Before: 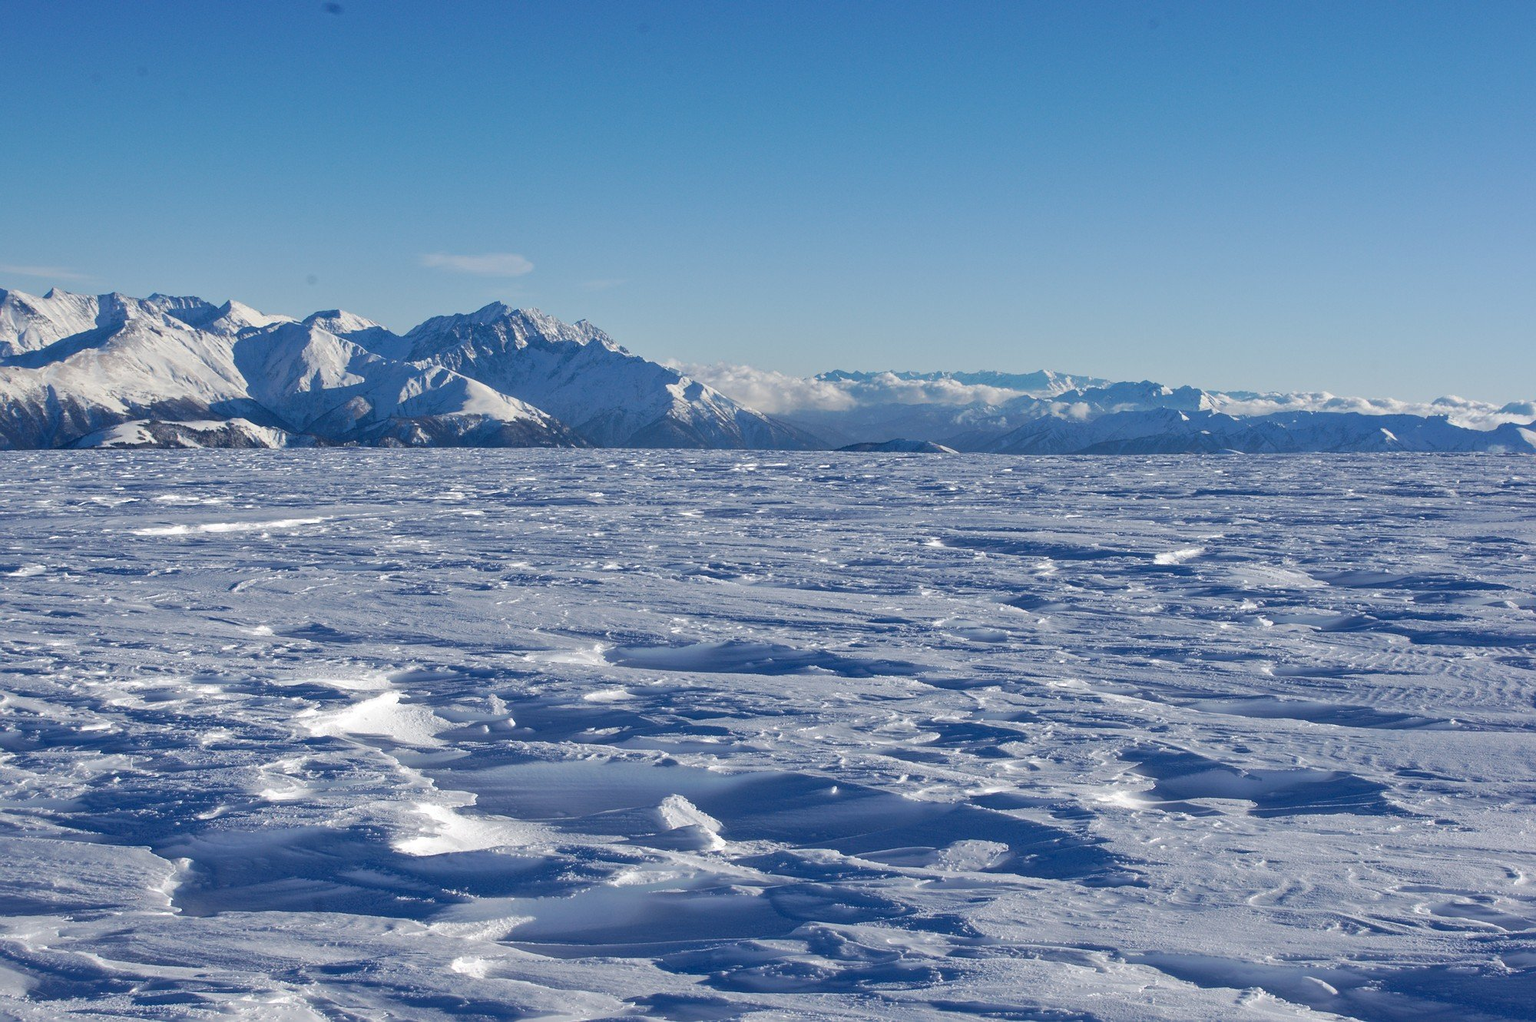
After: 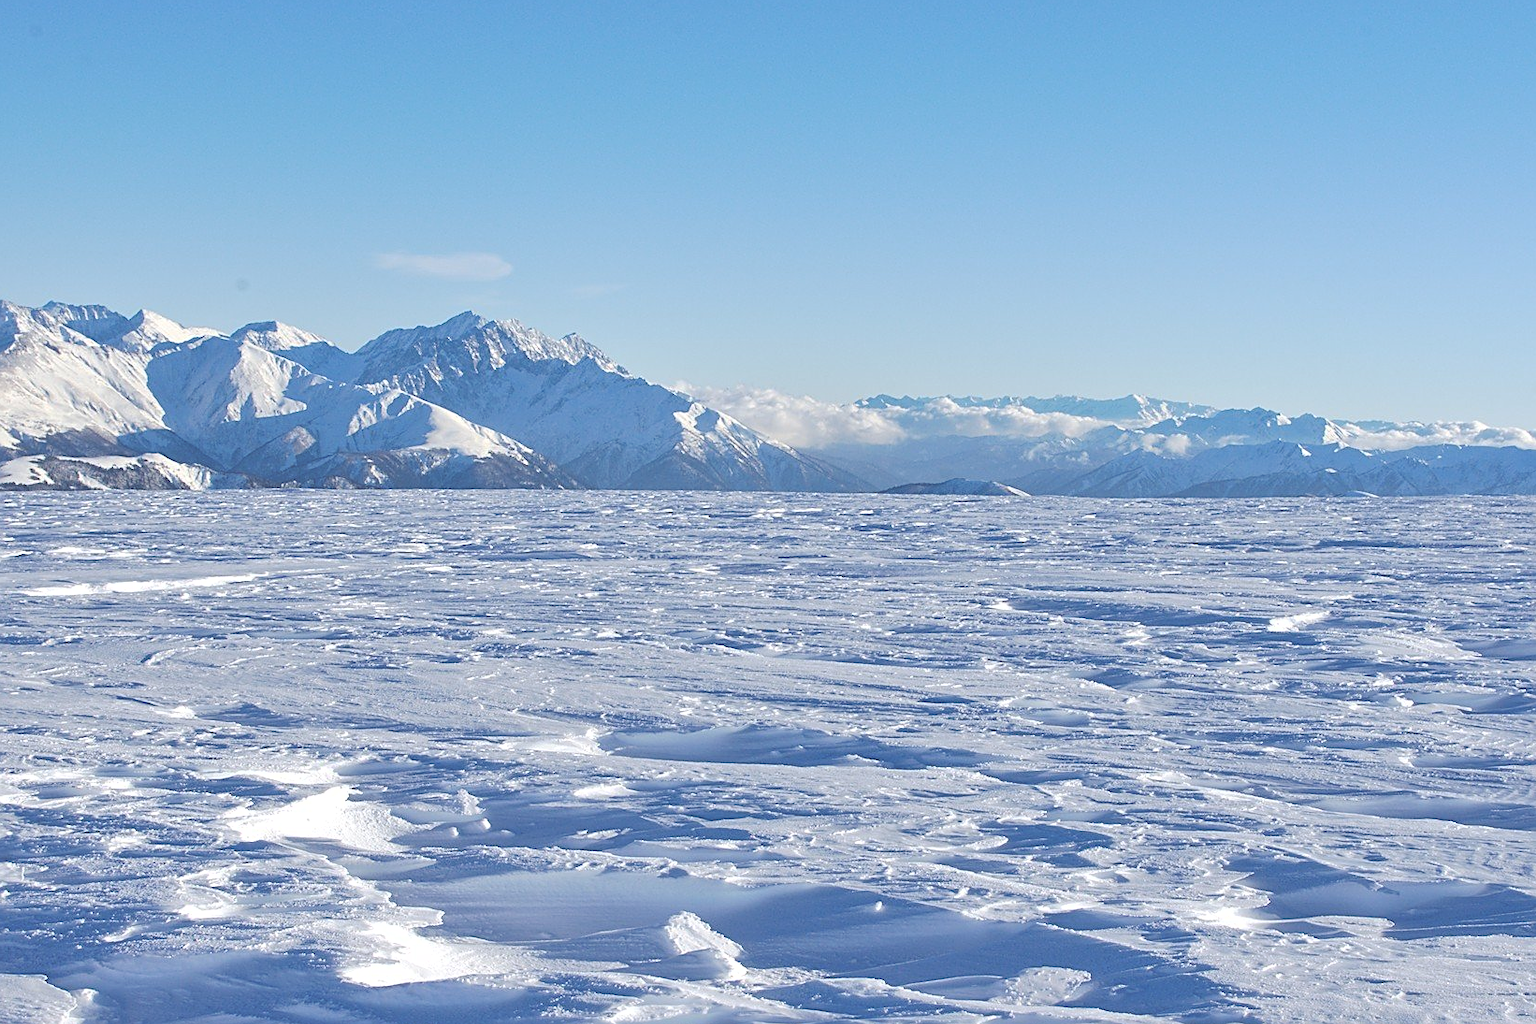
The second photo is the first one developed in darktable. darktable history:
shadows and highlights: shadows 75.15, highlights -25.81, soften with gaussian
exposure: black level correction -0.063, exposure -0.05 EV, compensate highlight preservation false
base curve: curves: ch0 [(0, 0.024) (0.055, 0.065) (0.121, 0.166) (0.236, 0.319) (0.693, 0.726) (1, 1)], preserve colors none
crop and rotate: left 7.37%, top 4.596%, right 10.513%, bottom 13.093%
color correction: highlights b* -0.011, saturation 1.28
tone equalizer: -8 EV -0.399 EV, -7 EV -0.399 EV, -6 EV -0.331 EV, -5 EV -0.192 EV, -3 EV 0.253 EV, -2 EV 0.319 EV, -1 EV 0.413 EV, +0 EV 0.4 EV, edges refinement/feathering 500, mask exposure compensation -1.57 EV, preserve details no
sharpen: on, module defaults
